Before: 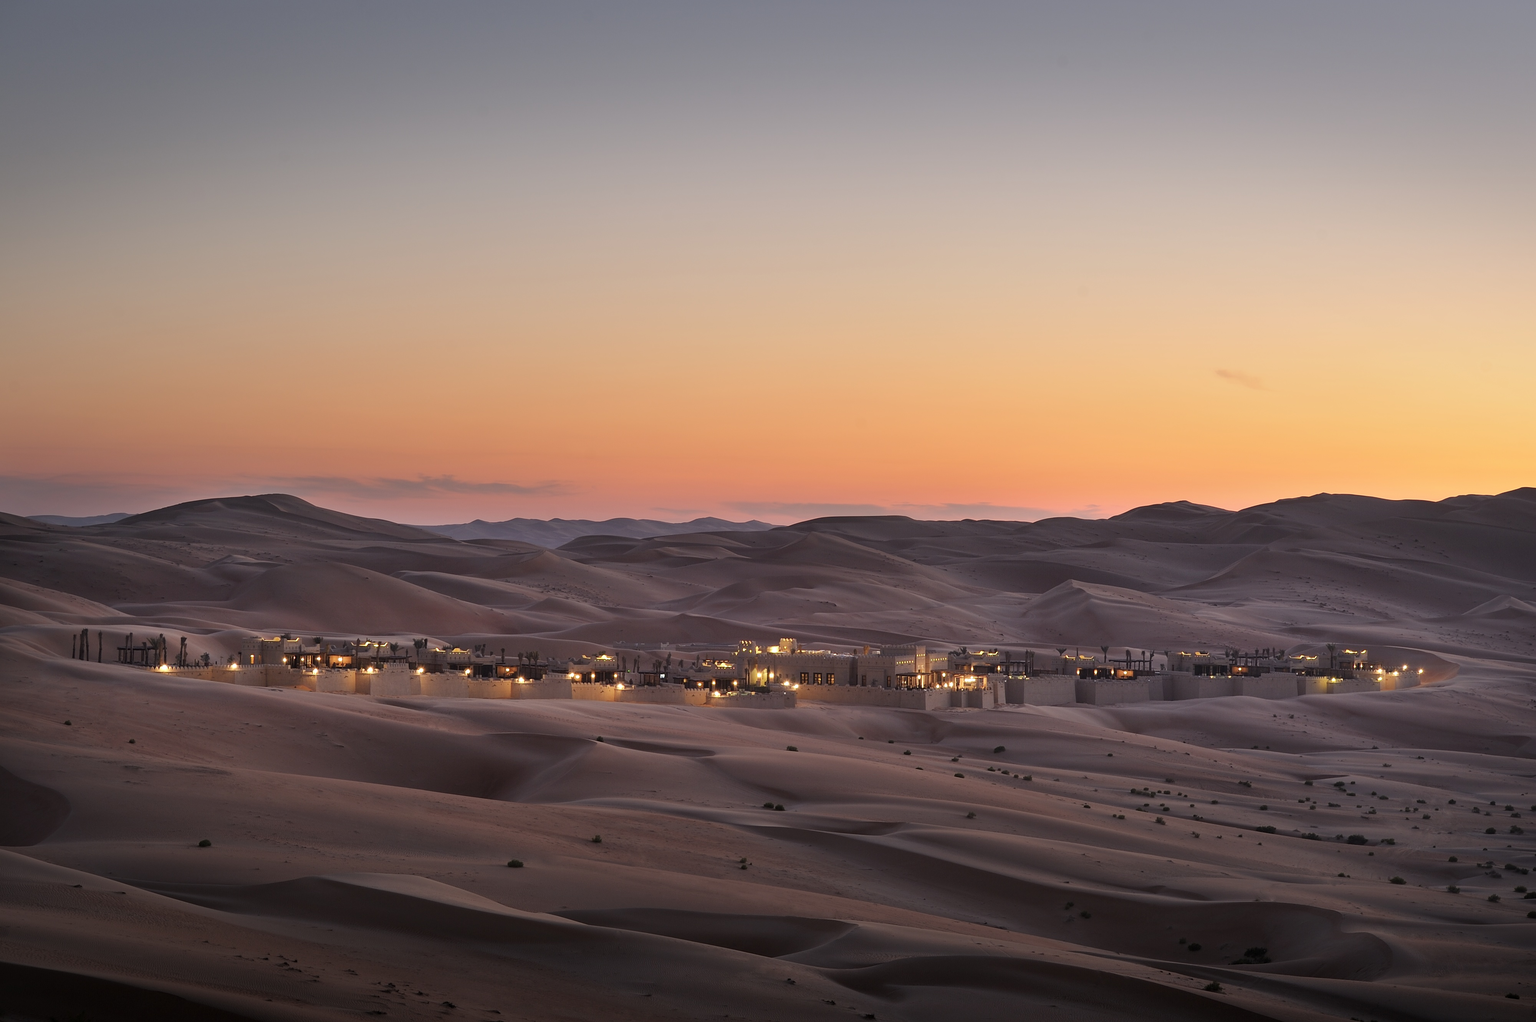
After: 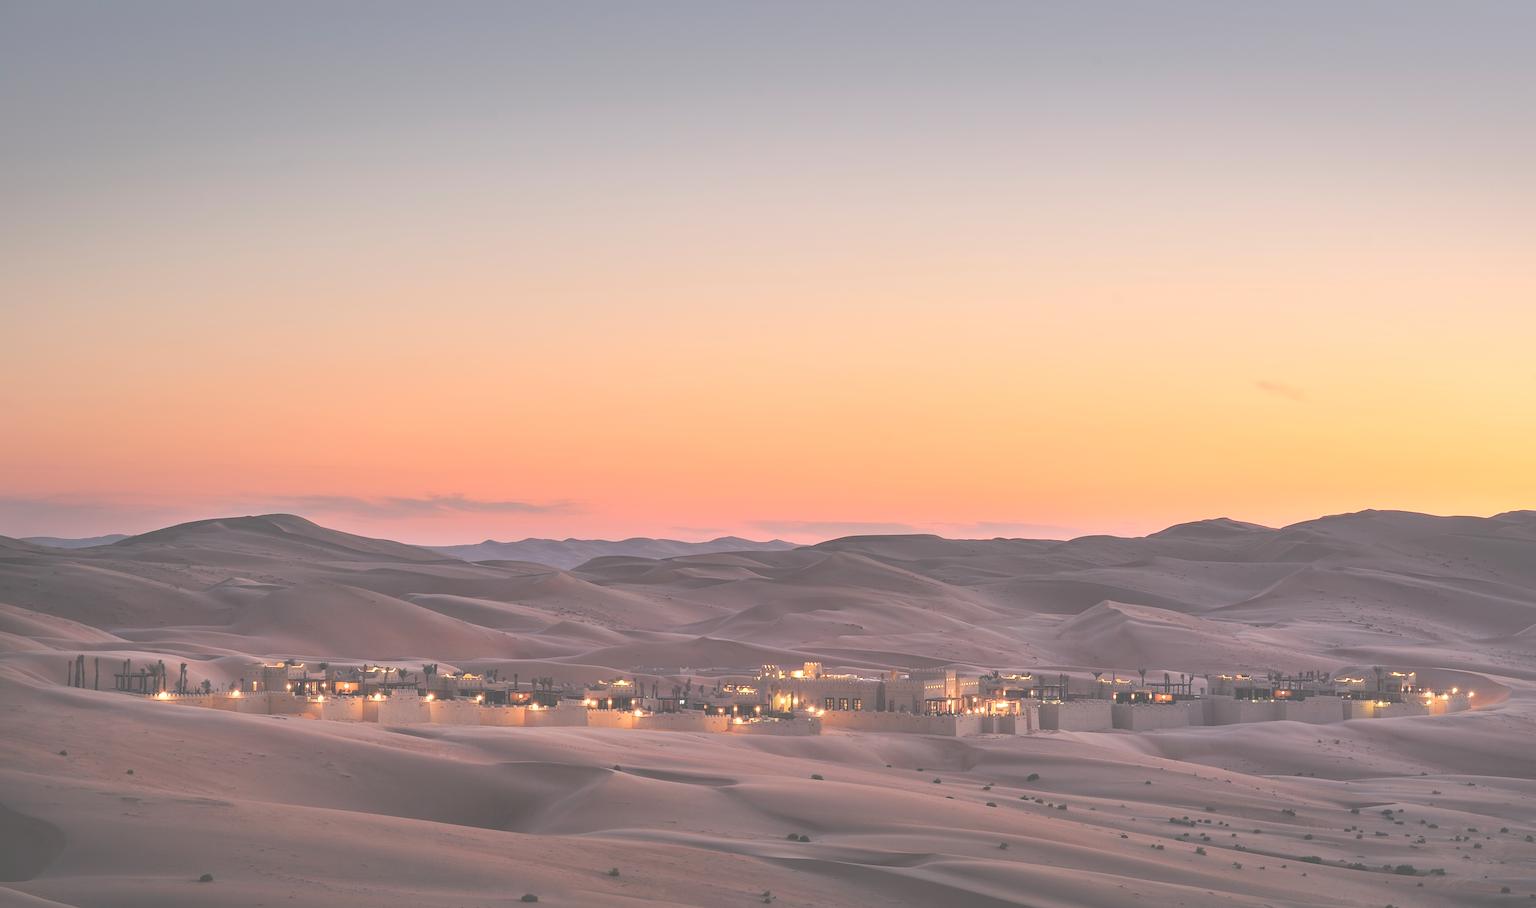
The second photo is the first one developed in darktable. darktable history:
crop and rotate: angle 0.2°, left 0.275%, right 3.127%, bottom 14.18%
rgb levels: levels [[0.027, 0.429, 0.996], [0, 0.5, 1], [0, 0.5, 1]]
exposure: black level correction -0.062, exposure -0.05 EV, compensate highlight preservation false
local contrast: on, module defaults
